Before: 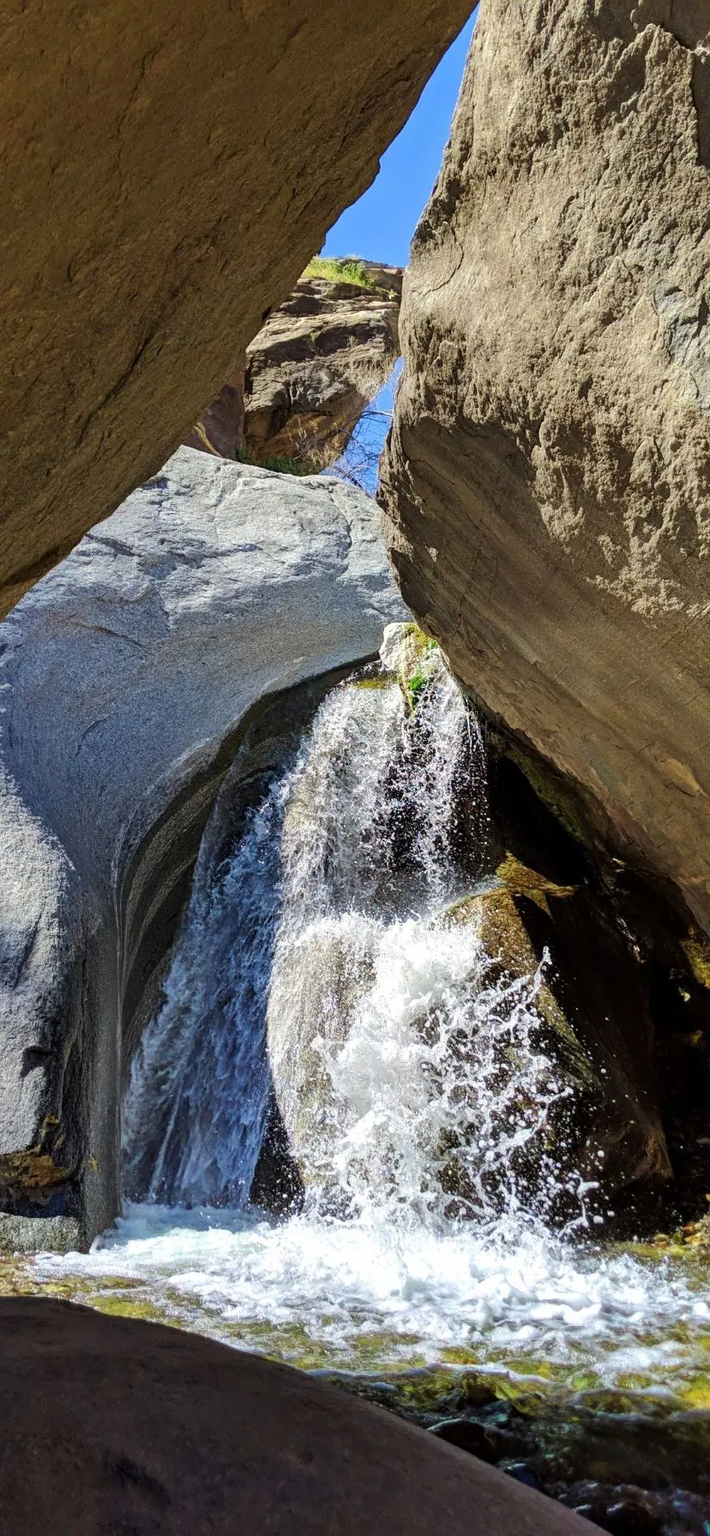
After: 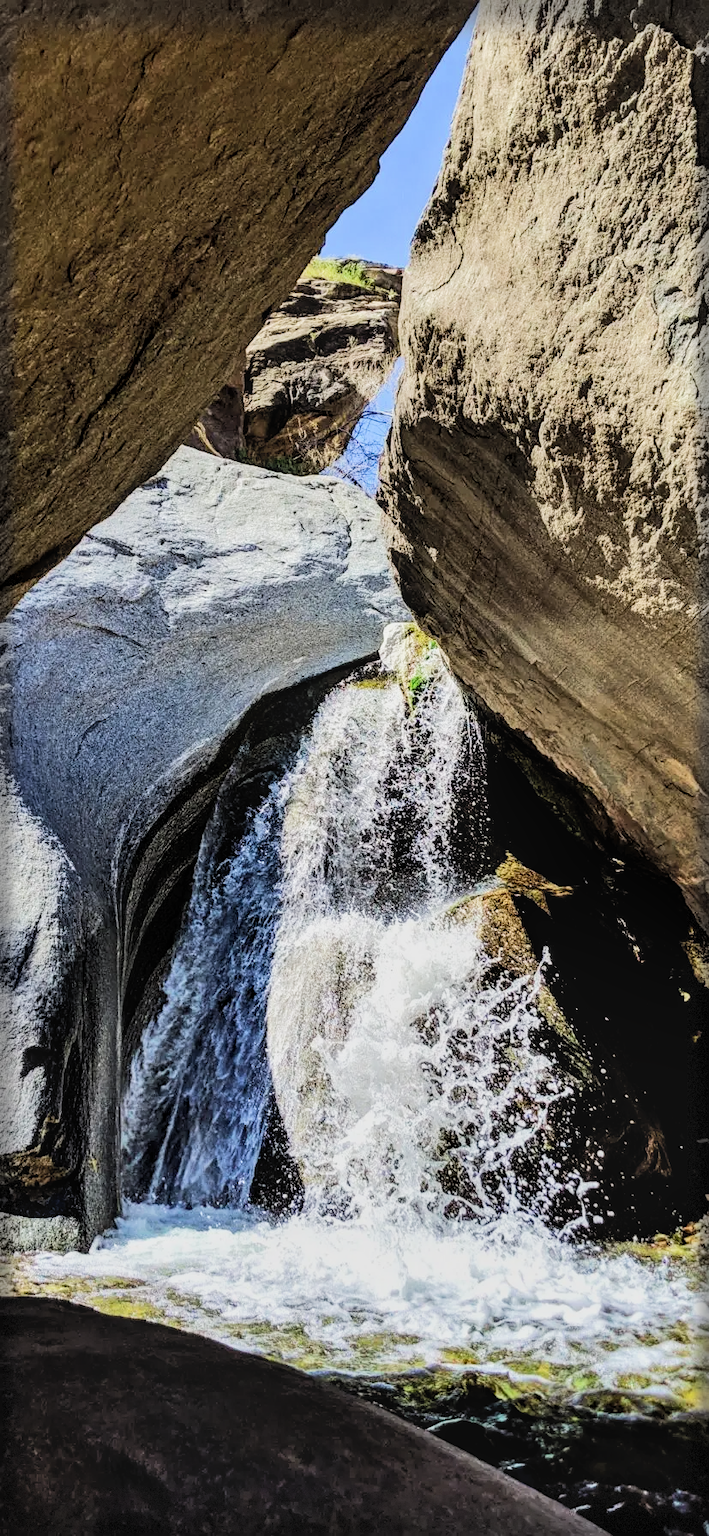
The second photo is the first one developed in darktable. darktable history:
local contrast: on, module defaults
contrast brightness saturation: contrast 0.147, brightness 0.05
tone equalizer: on, module defaults
vignetting: fall-off start 93.61%, fall-off radius 5.87%, automatic ratio true, width/height ratio 1.332, shape 0.045, dithering 8-bit output
exposure: exposure 0.208 EV, compensate highlight preservation false
tone curve: curves: ch0 [(0, 0) (0.003, 0.018) (0.011, 0.024) (0.025, 0.038) (0.044, 0.067) (0.069, 0.098) (0.1, 0.13) (0.136, 0.165) (0.177, 0.205) (0.224, 0.249) (0.277, 0.304) (0.335, 0.365) (0.399, 0.432) (0.468, 0.505) (0.543, 0.579) (0.623, 0.652) (0.709, 0.725) (0.801, 0.802) (0.898, 0.876) (1, 1)], color space Lab, independent channels, preserve colors none
filmic rgb: black relative exposure -5.06 EV, white relative exposure 3.95 EV, hardness 2.89, contrast 1.299, highlights saturation mix -30.04%
shadows and highlights: soften with gaussian
